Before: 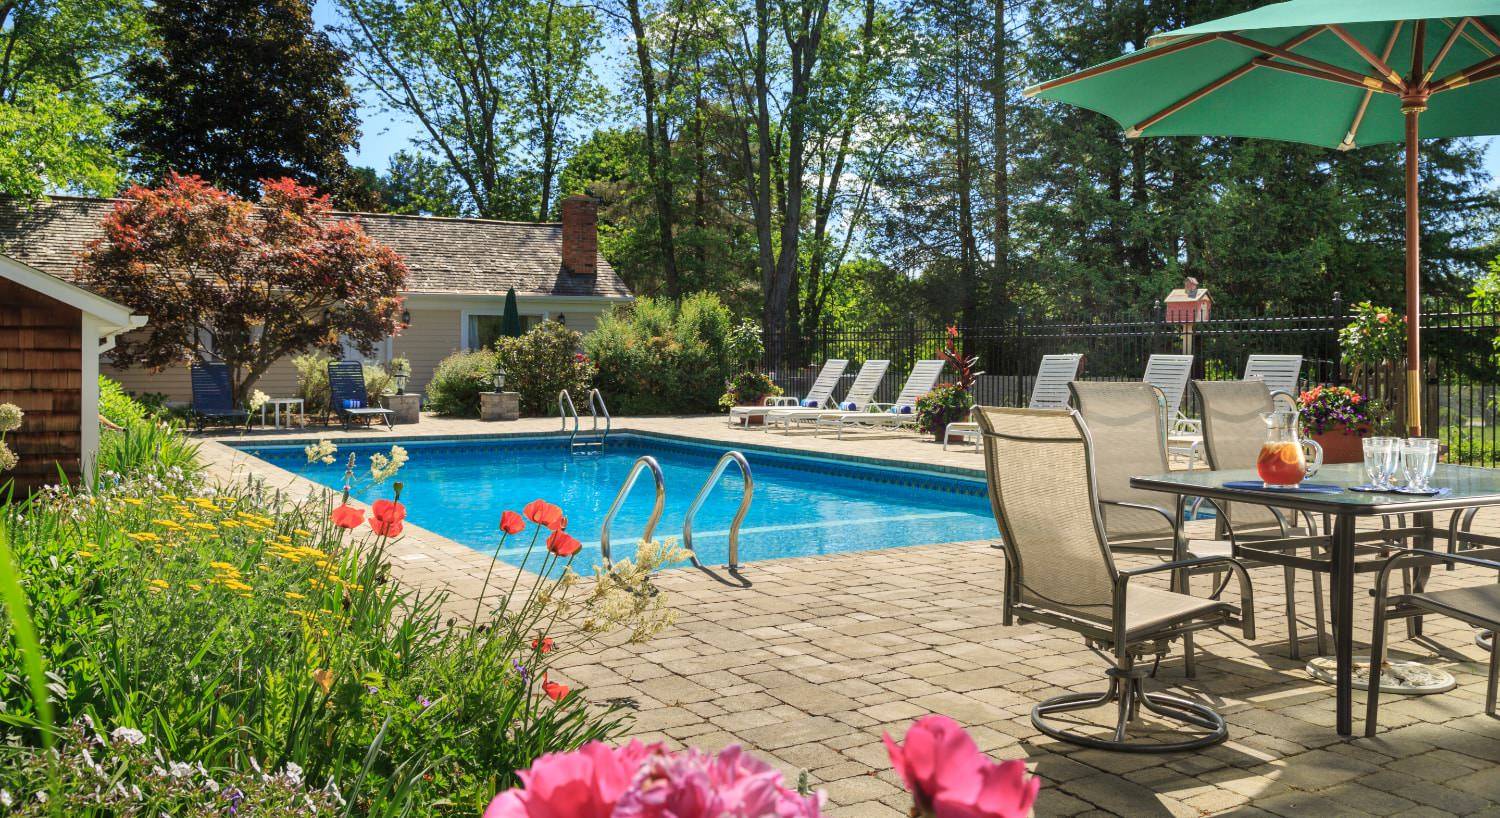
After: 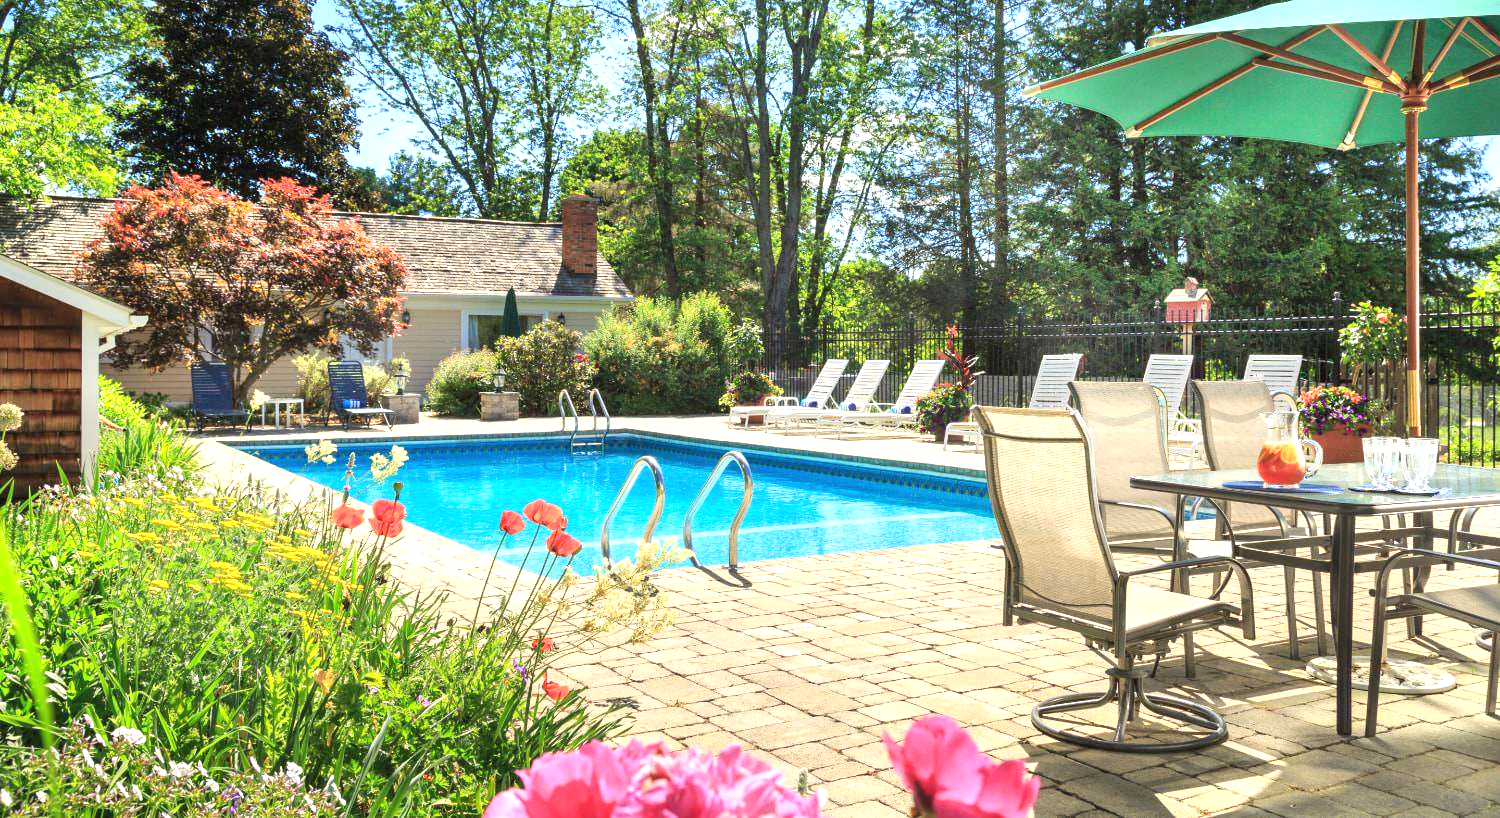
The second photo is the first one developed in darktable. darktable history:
exposure: black level correction 0, exposure 0.9 EV, compensate highlight preservation false
tone curve: curves: ch0 [(0, 0) (0.641, 0.691) (1, 1)]
